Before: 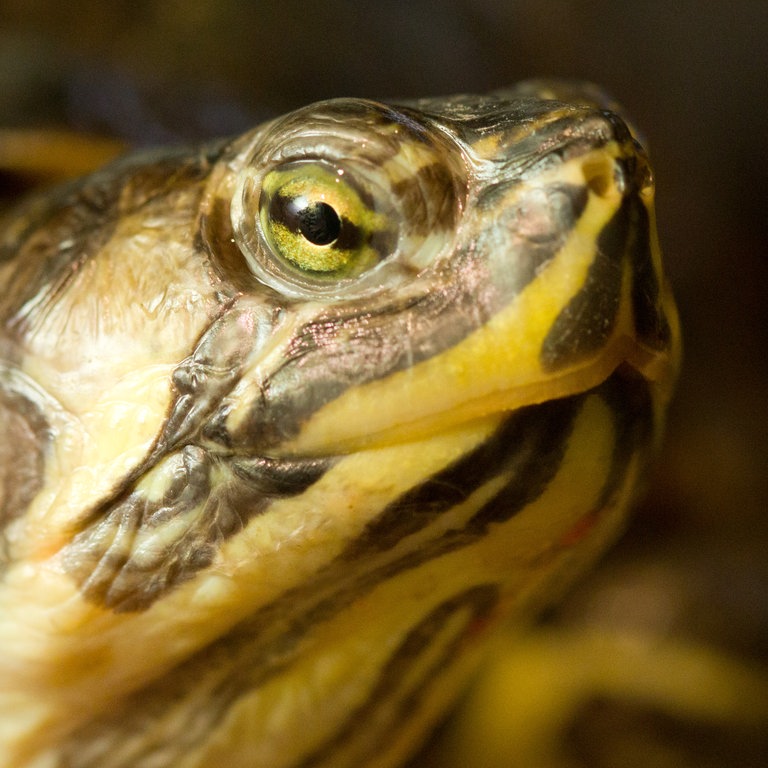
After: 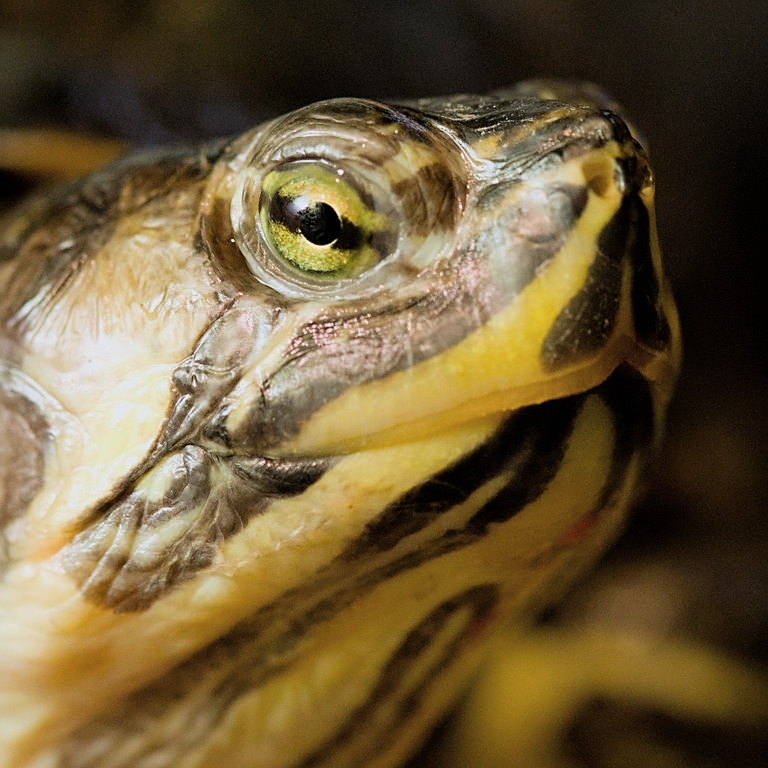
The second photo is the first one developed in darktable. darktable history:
white balance: red 1.004, blue 1.024
filmic rgb: black relative exposure -5.83 EV, white relative exposure 3.4 EV, hardness 3.68
exposure: black level correction -0.003, exposure 0.04 EV, compensate highlight preservation false
sharpen: on, module defaults
color calibration: illuminant as shot in camera, x 0.358, y 0.373, temperature 4628.91 K
